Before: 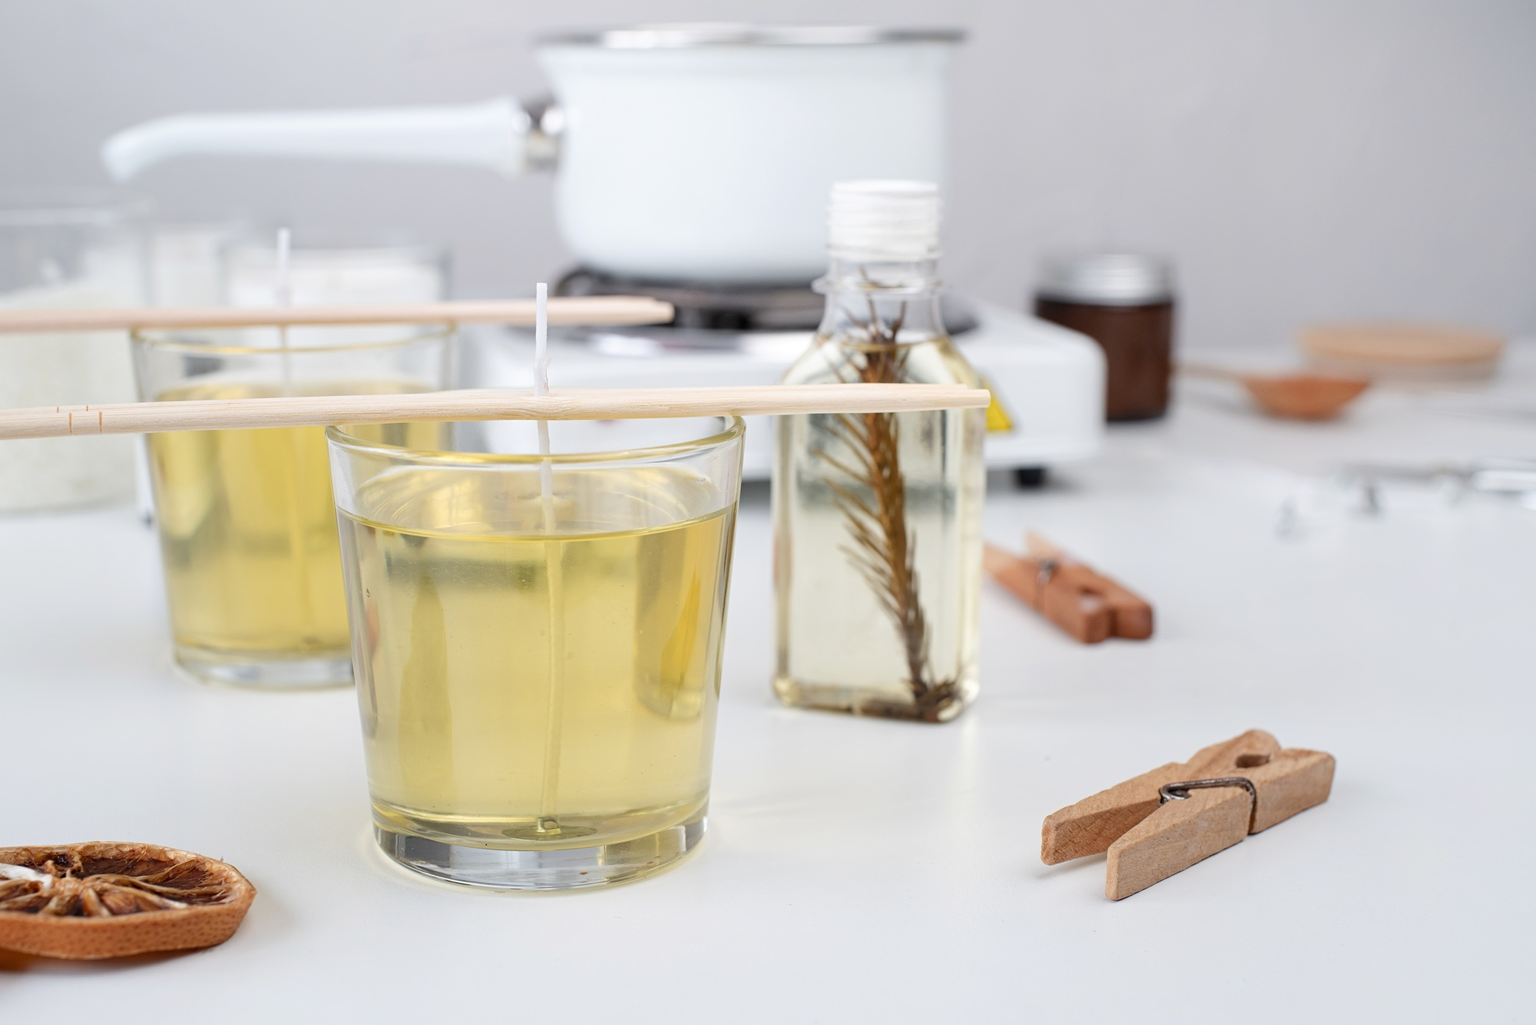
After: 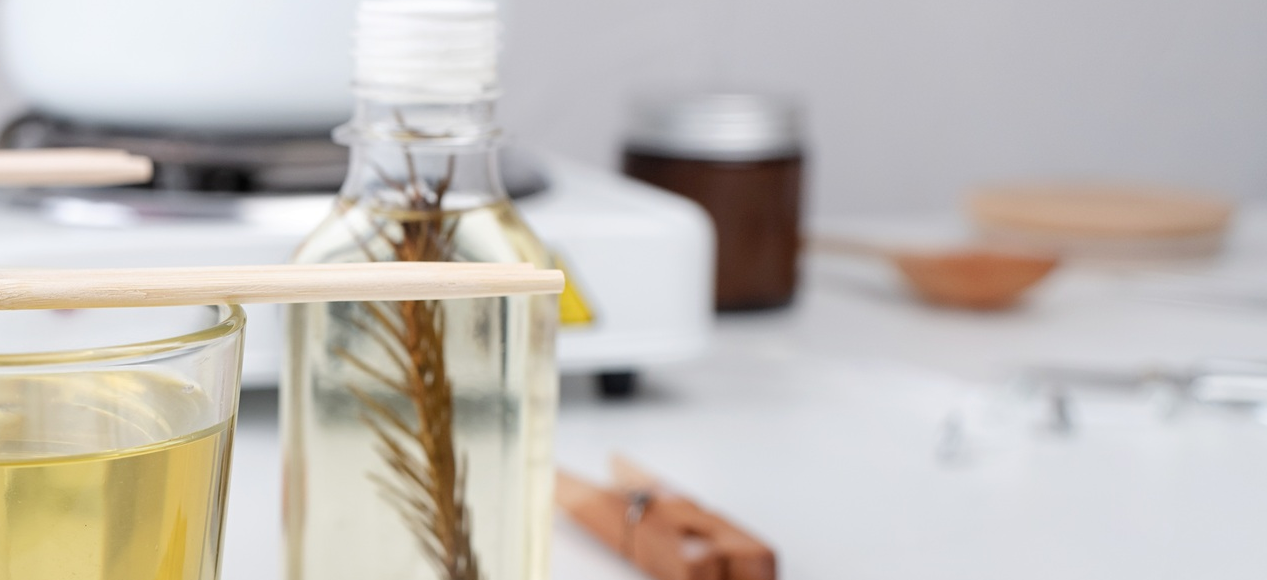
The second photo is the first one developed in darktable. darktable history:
crop: left 36.252%, top 17.837%, right 0.381%, bottom 38.673%
